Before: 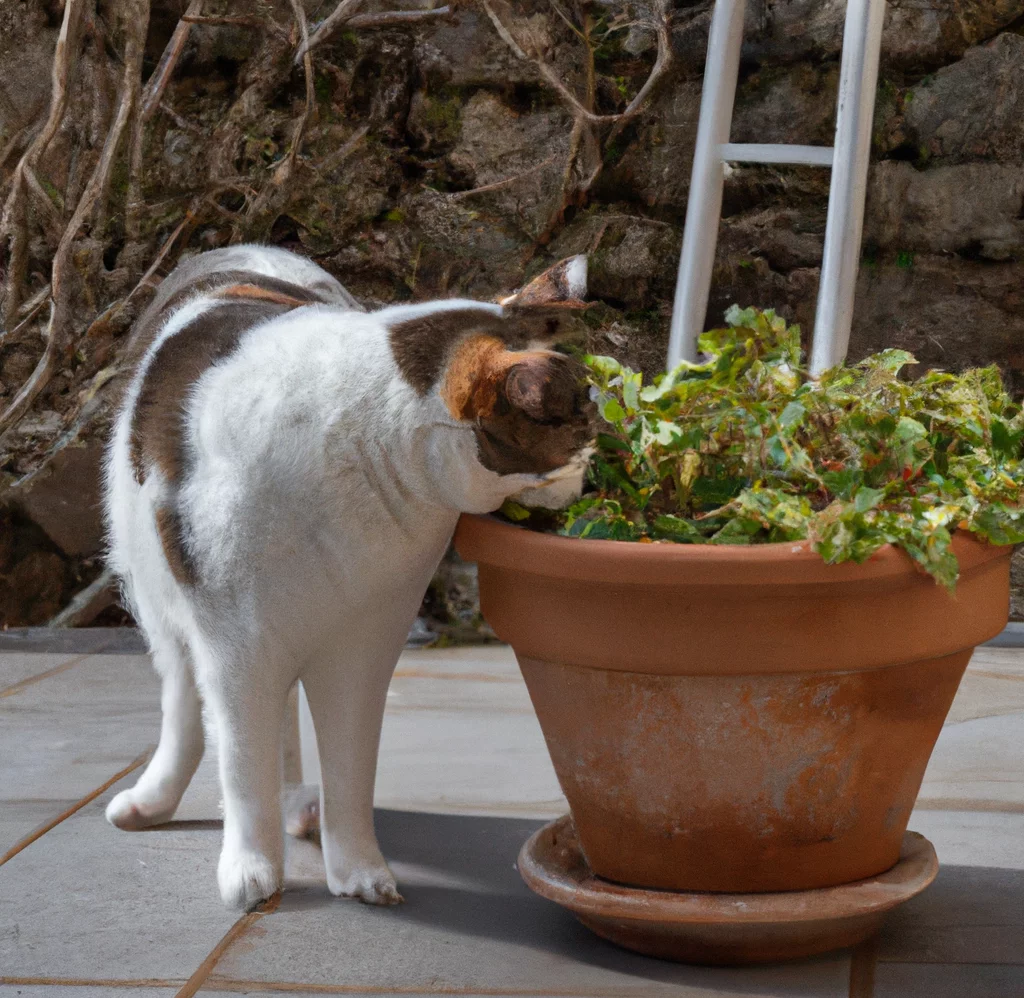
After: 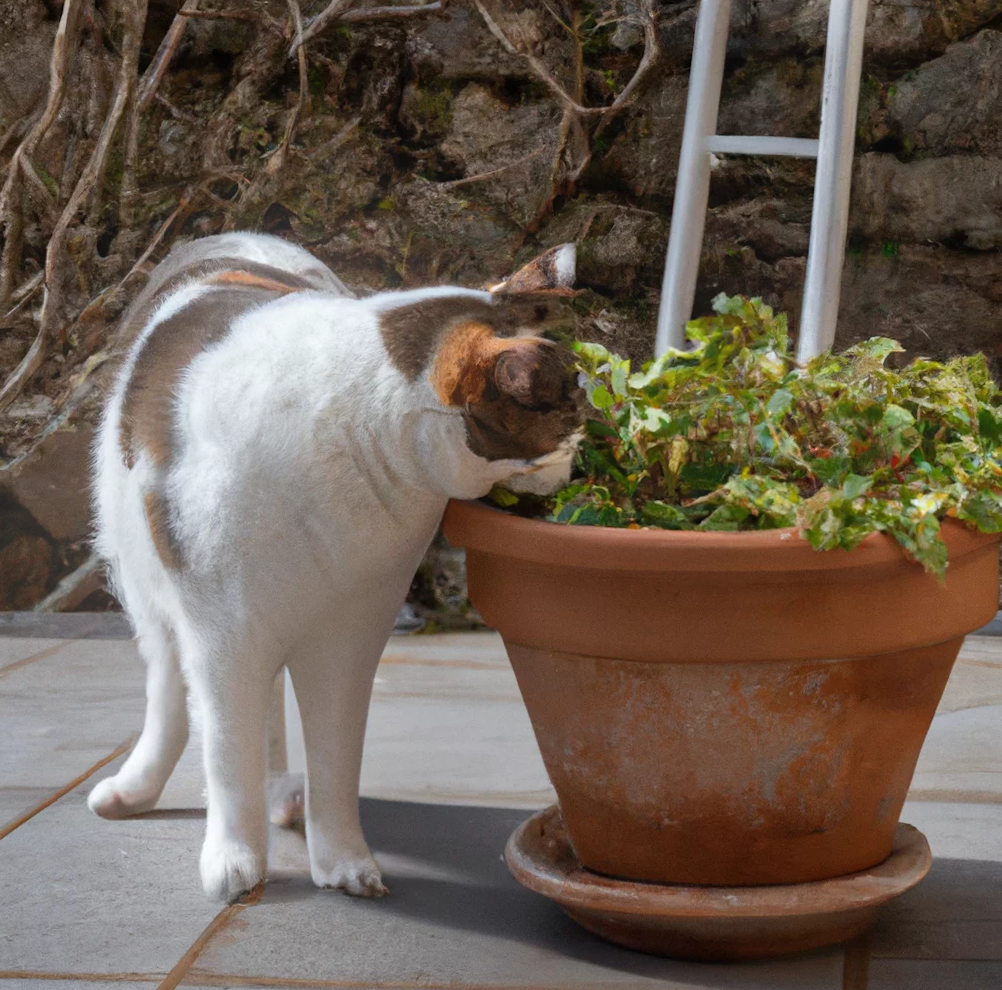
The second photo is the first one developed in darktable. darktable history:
bloom: on, module defaults
rotate and perspective: rotation 0.226°, lens shift (vertical) -0.042, crop left 0.023, crop right 0.982, crop top 0.006, crop bottom 0.994
